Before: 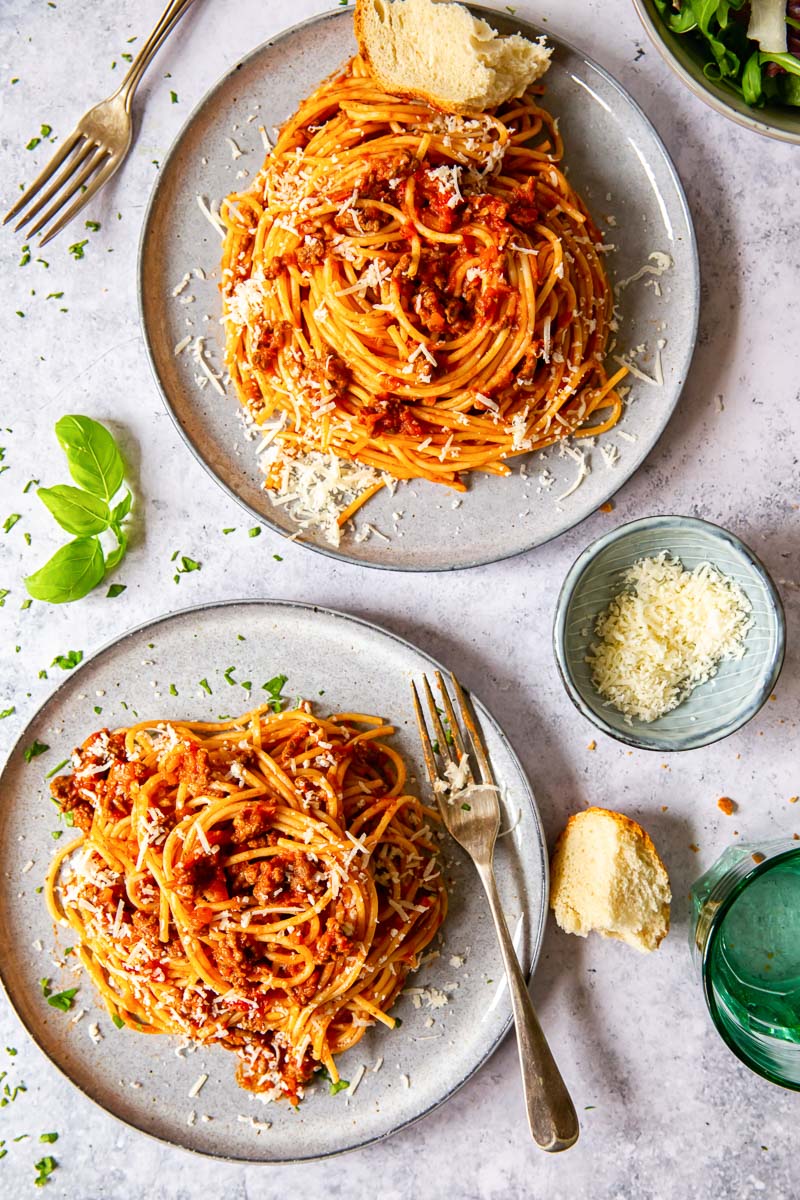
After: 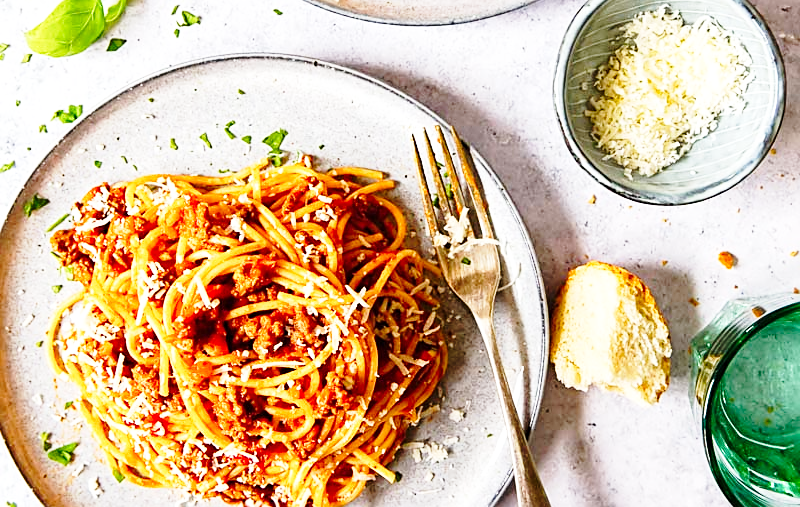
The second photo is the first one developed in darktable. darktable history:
sharpen: on, module defaults
crop: top 45.536%, bottom 12.213%
base curve: curves: ch0 [(0, 0) (0.028, 0.03) (0.121, 0.232) (0.46, 0.748) (0.859, 0.968) (1, 1)], preserve colors none
exposure: exposure 0.135 EV, compensate exposure bias true, compensate highlight preservation false
